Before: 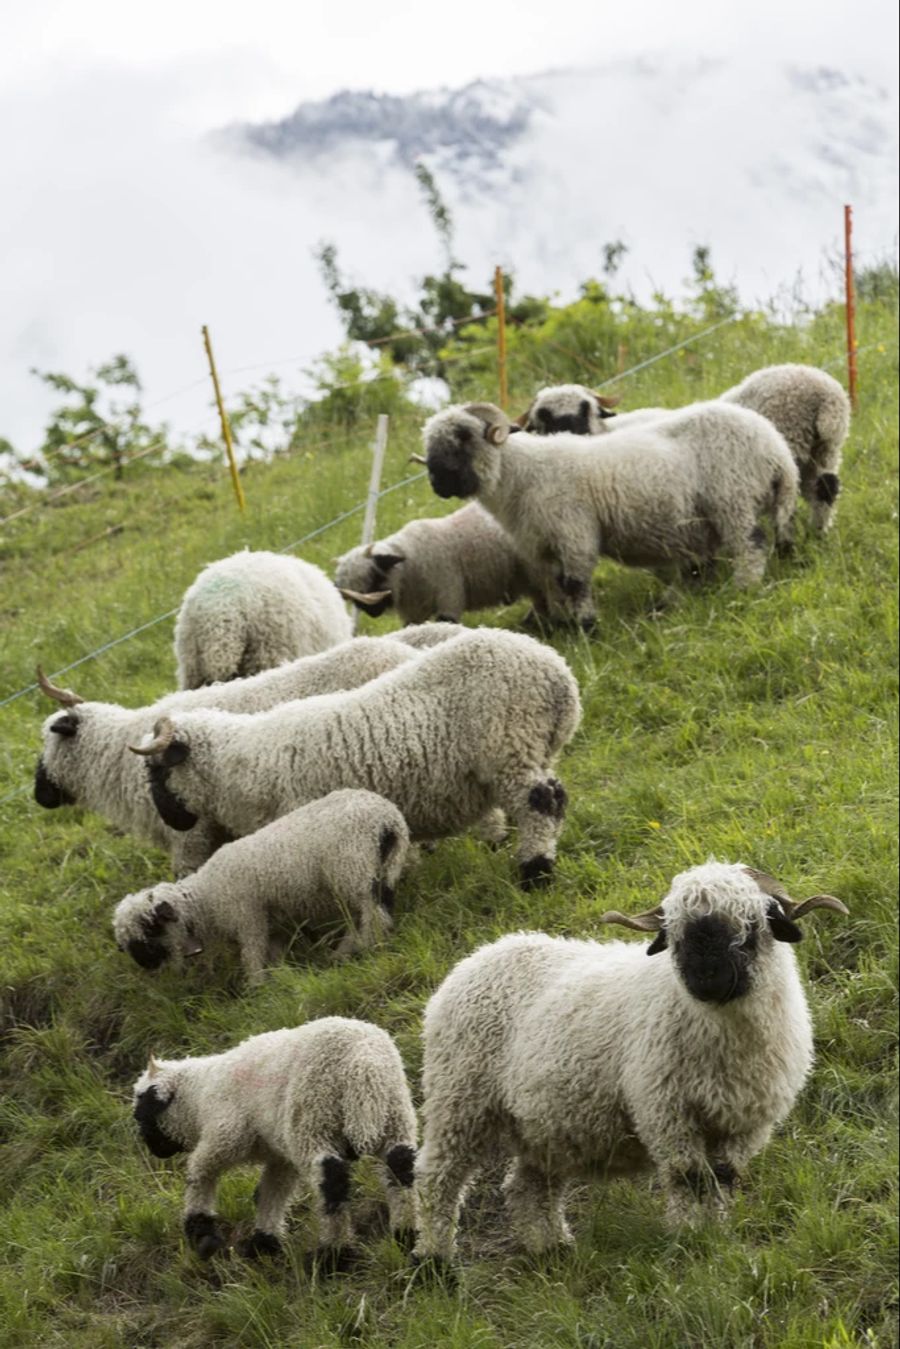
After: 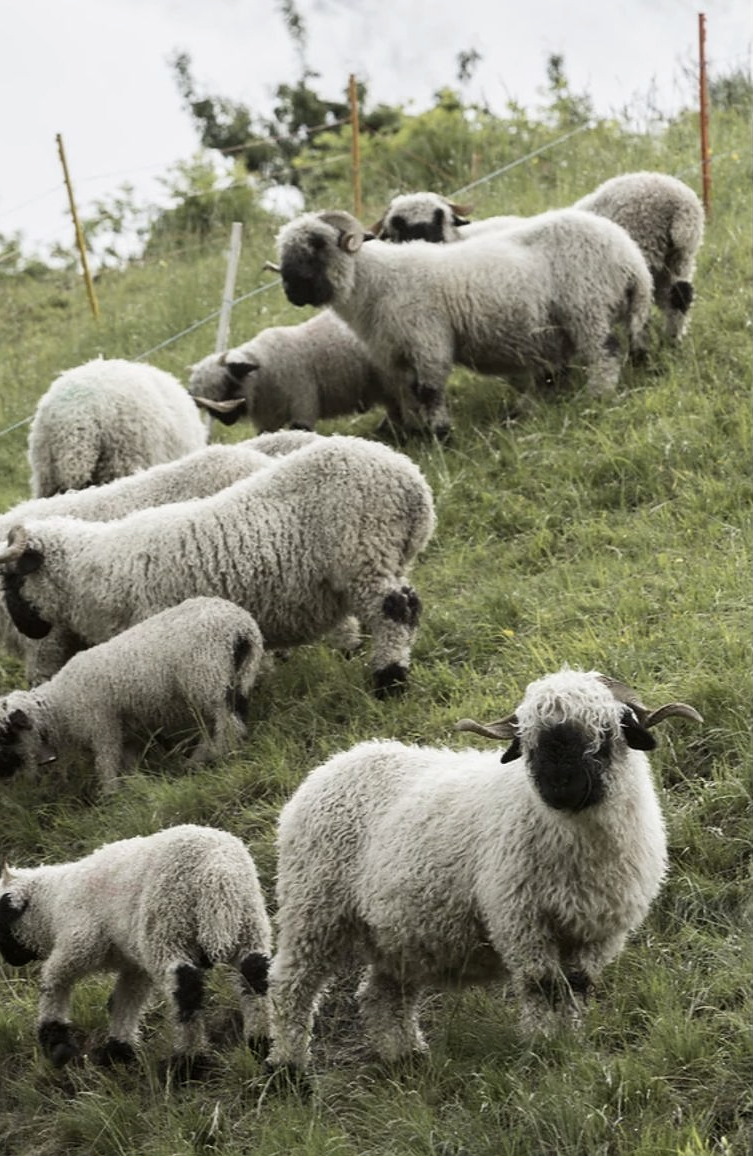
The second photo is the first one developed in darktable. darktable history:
sharpen: radius 1, threshold 1
crop: left 16.315%, top 14.246%
contrast brightness saturation: contrast 0.1, saturation -0.36
